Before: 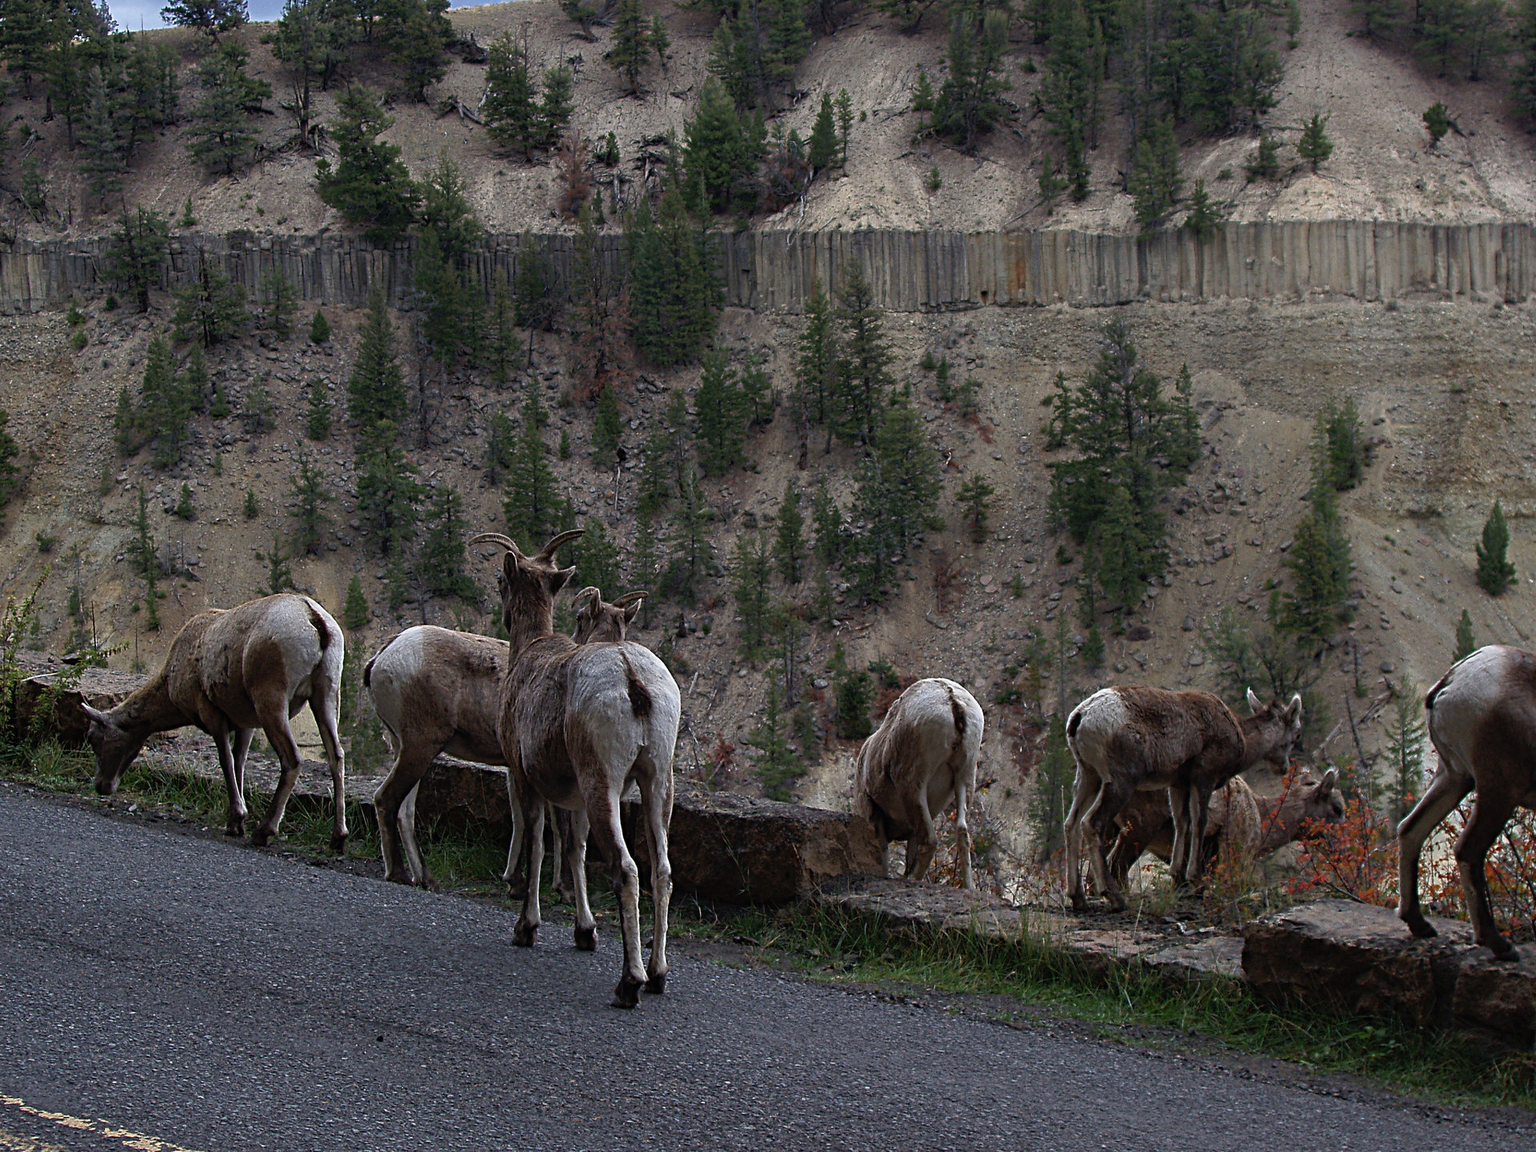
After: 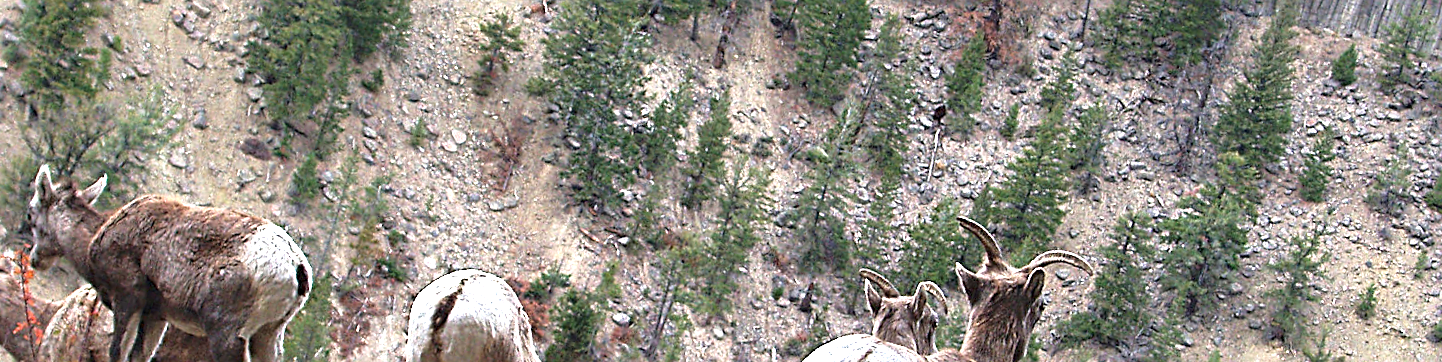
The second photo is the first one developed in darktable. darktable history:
exposure: exposure 2 EV, compensate exposure bias true, compensate highlight preservation false
sharpen: on, module defaults
crop and rotate: angle 16.12°, top 30.835%, bottom 35.653%
